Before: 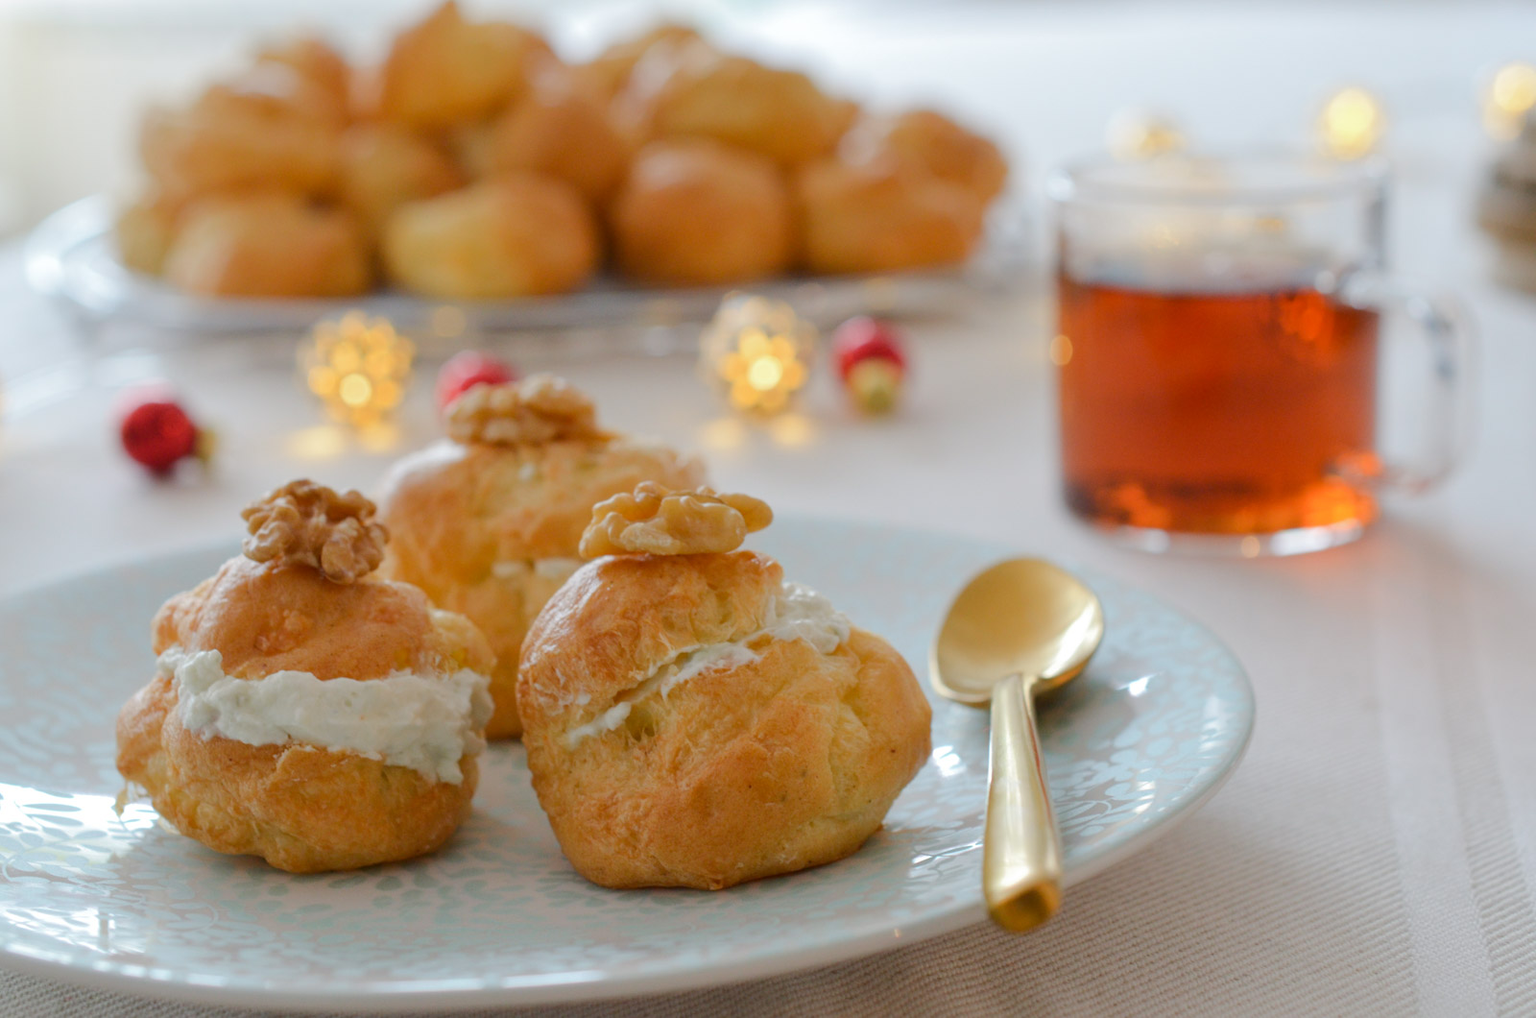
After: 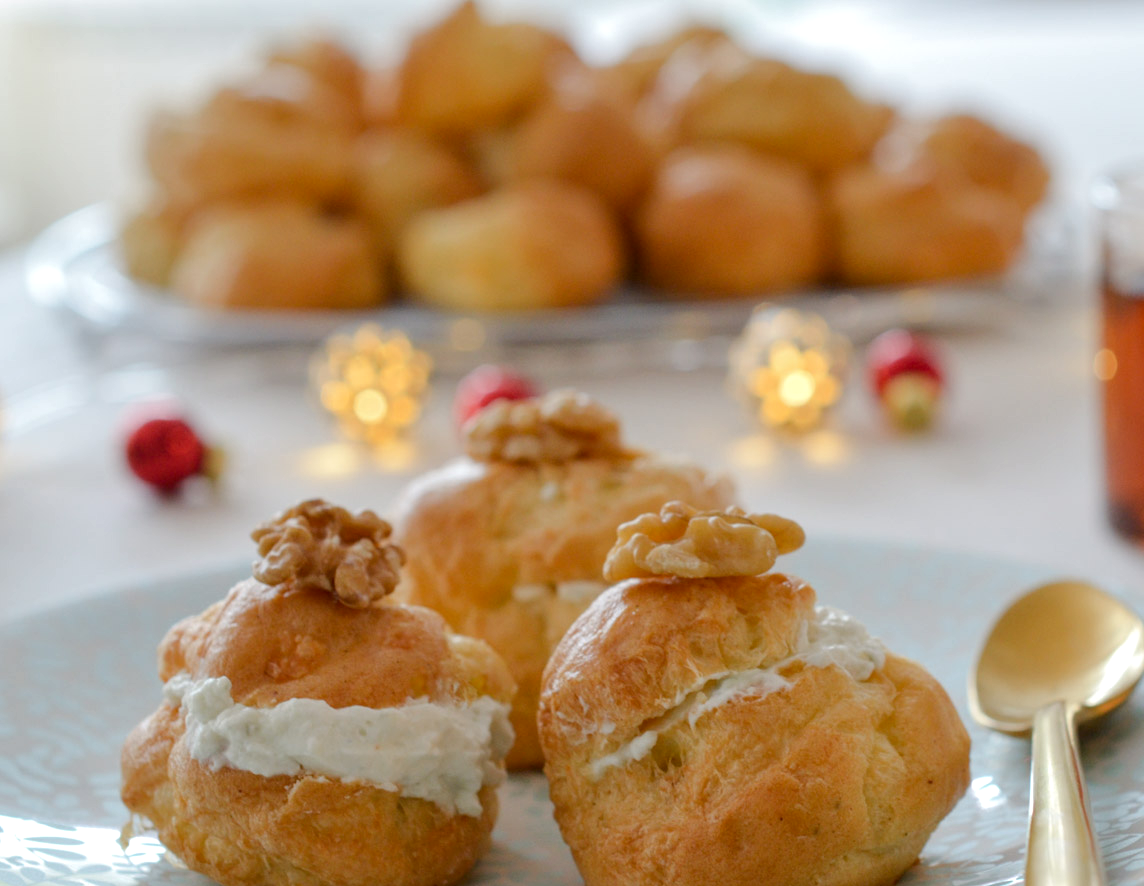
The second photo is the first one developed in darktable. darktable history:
local contrast: on, module defaults
crop: right 28.46%, bottom 16.355%
